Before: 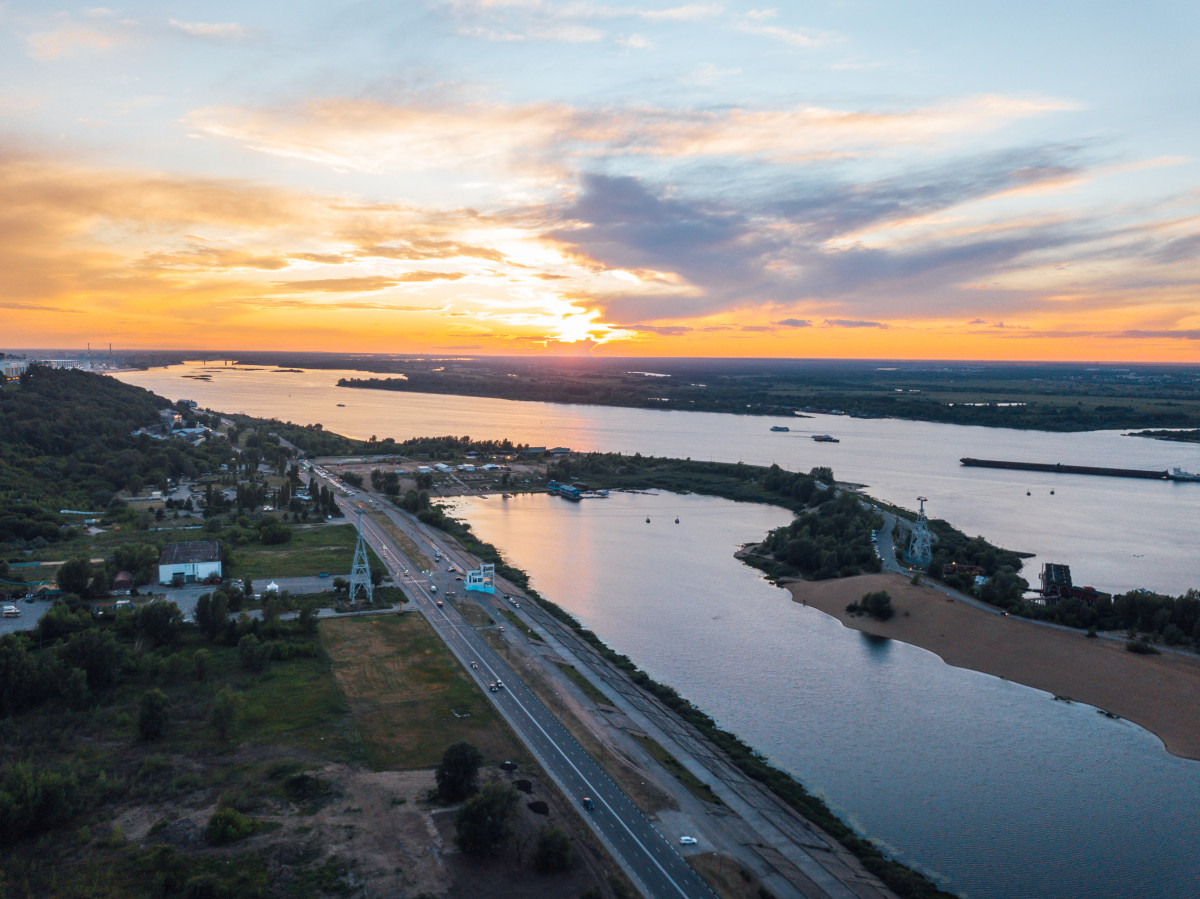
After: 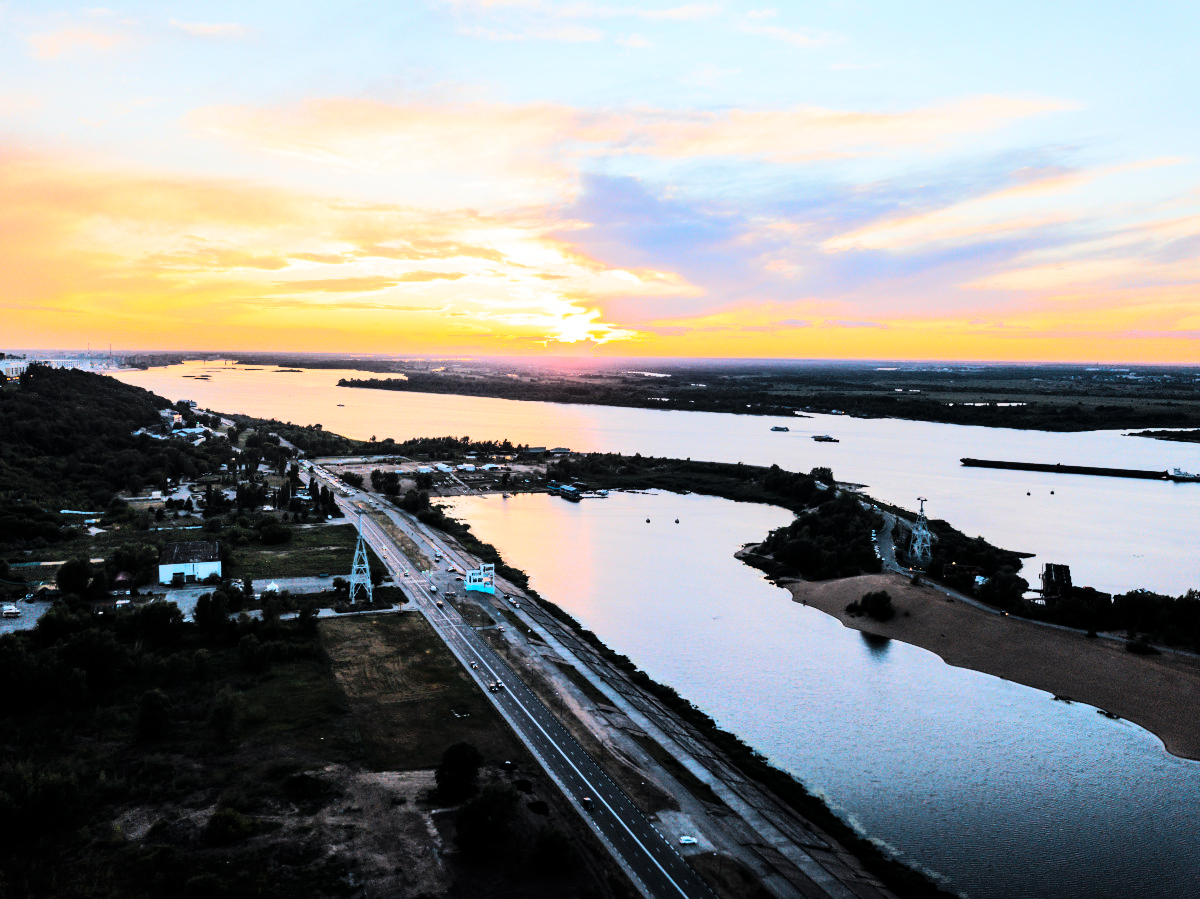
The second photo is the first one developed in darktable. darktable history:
levels: mode automatic, black 0.023%, white 99.97%, levels [0.062, 0.494, 0.925]
tone curve: curves: ch0 [(0, 0) (0.086, 0.006) (0.148, 0.021) (0.245, 0.105) (0.374, 0.401) (0.444, 0.631) (0.778, 0.915) (1, 1)], color space Lab, linked channels, preserve colors none
